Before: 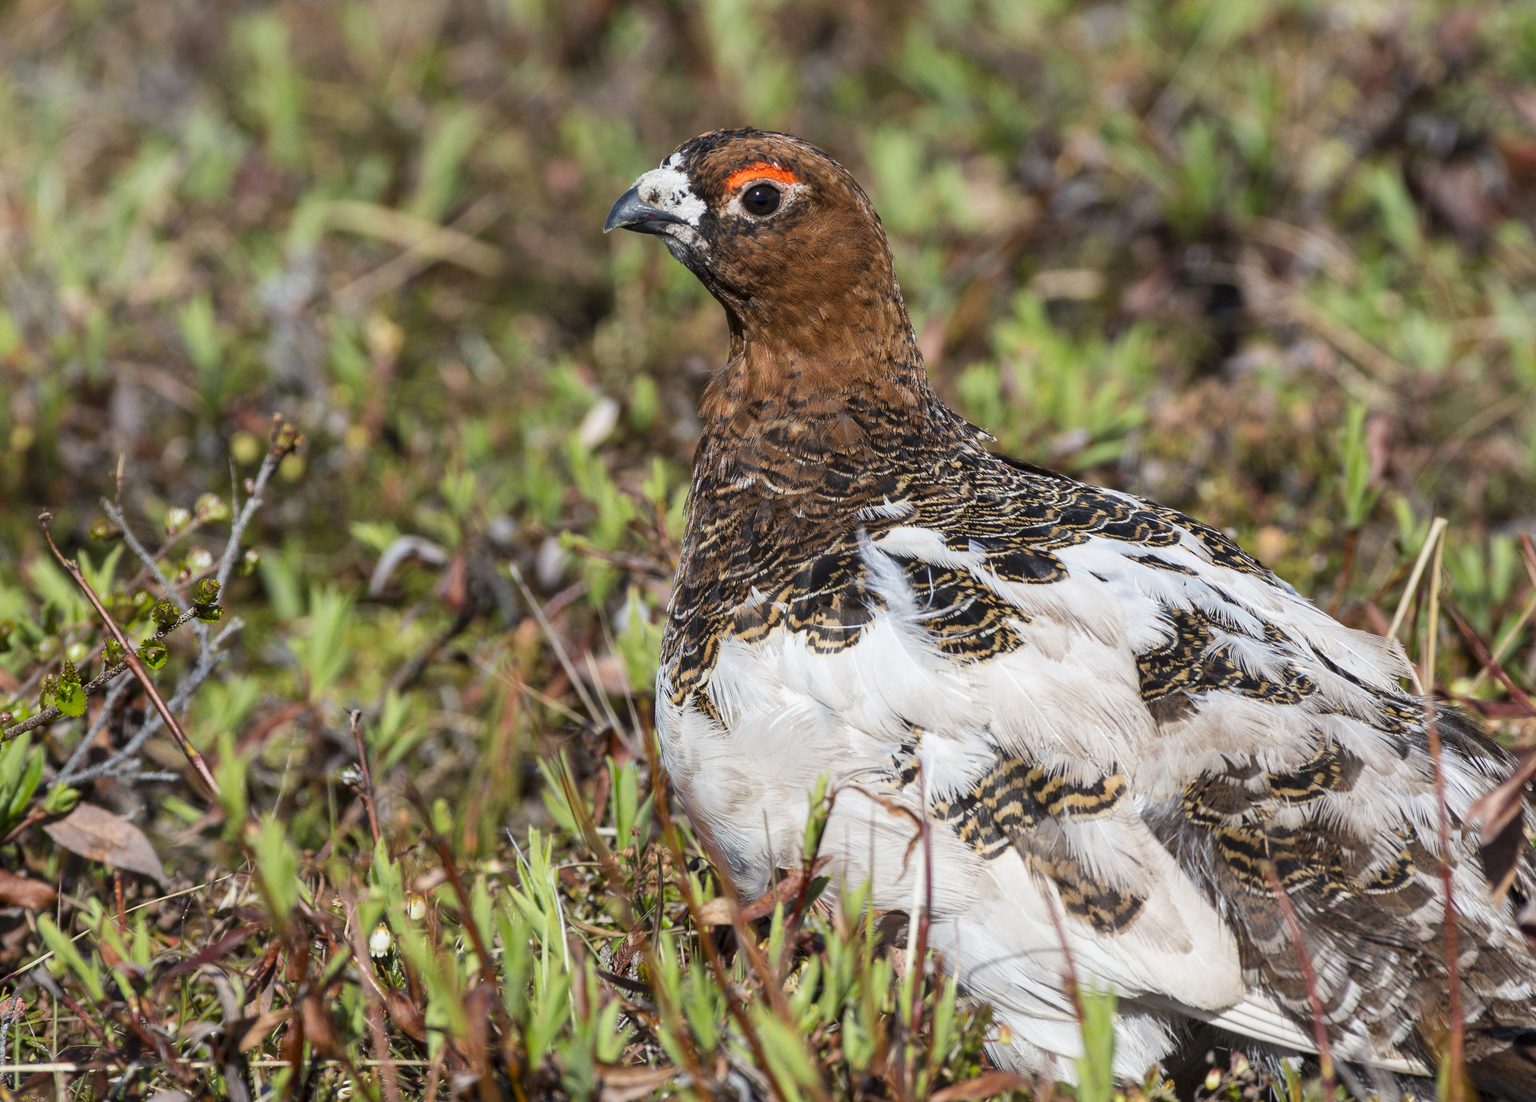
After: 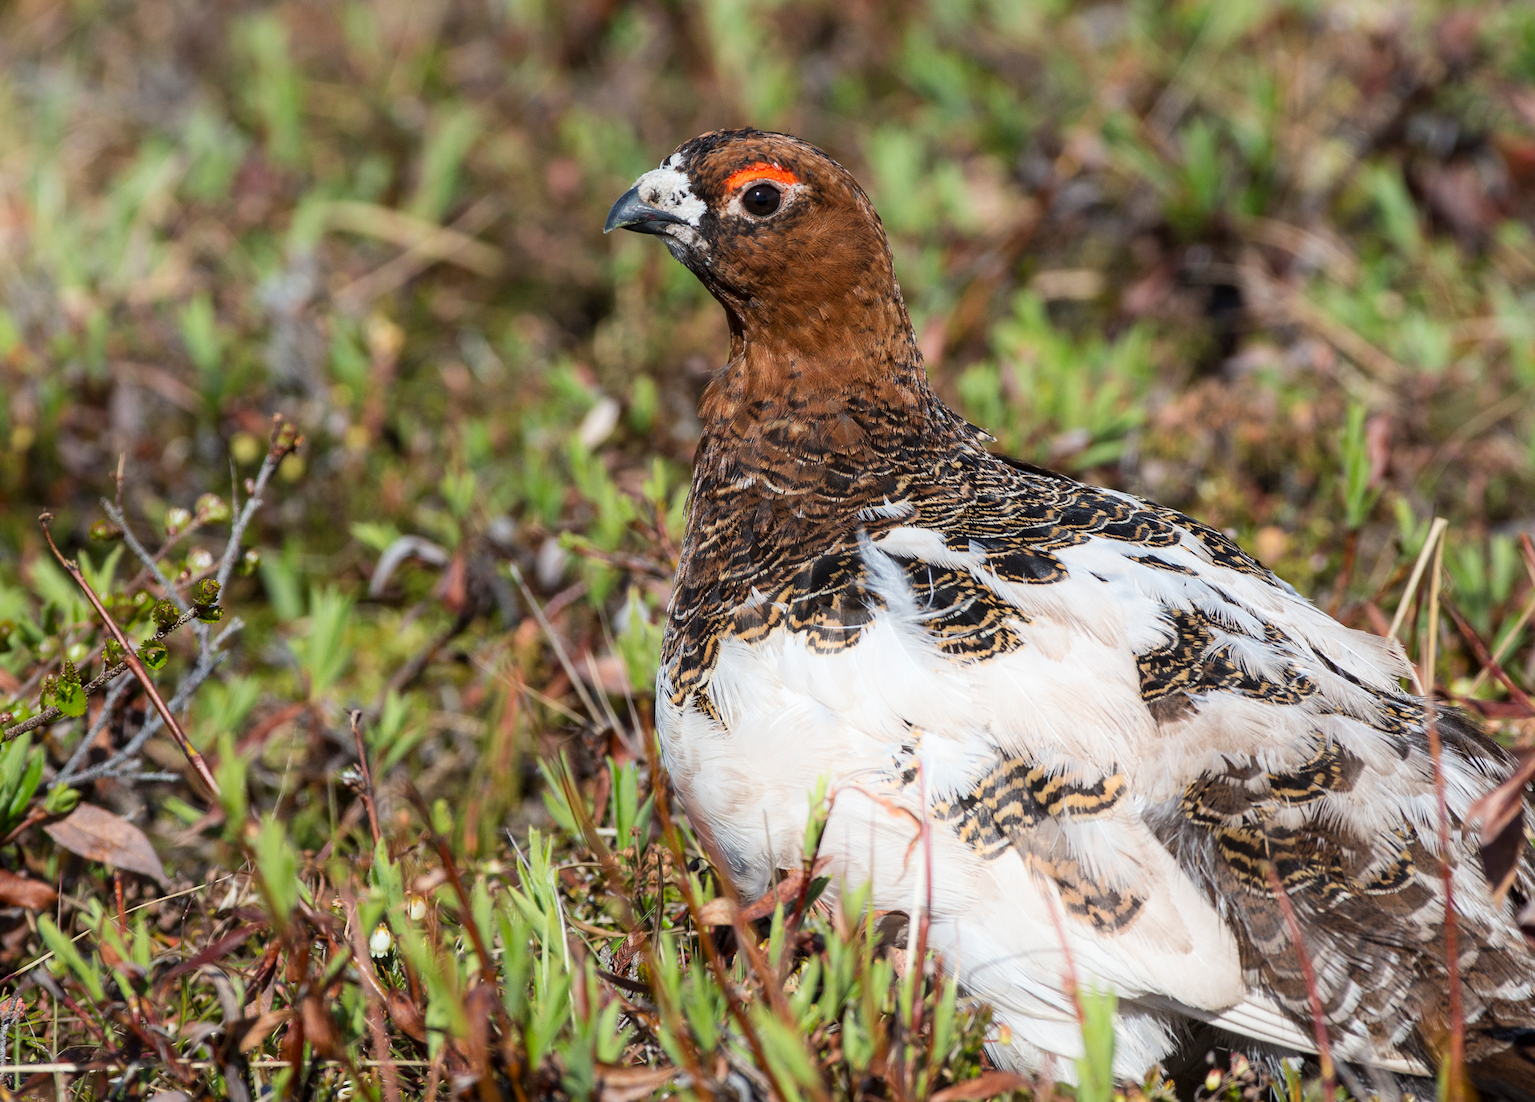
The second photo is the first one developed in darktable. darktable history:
shadows and highlights: shadows -53.19, highlights 86.19, soften with gaussian
